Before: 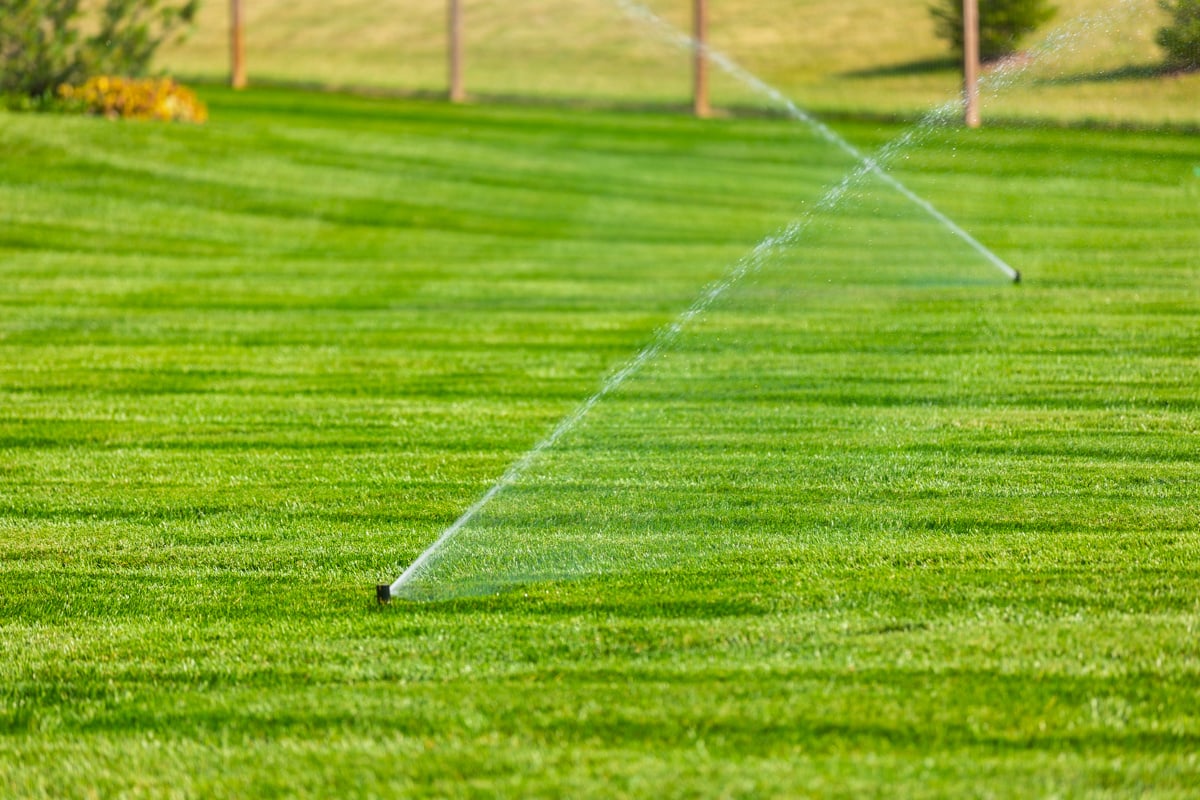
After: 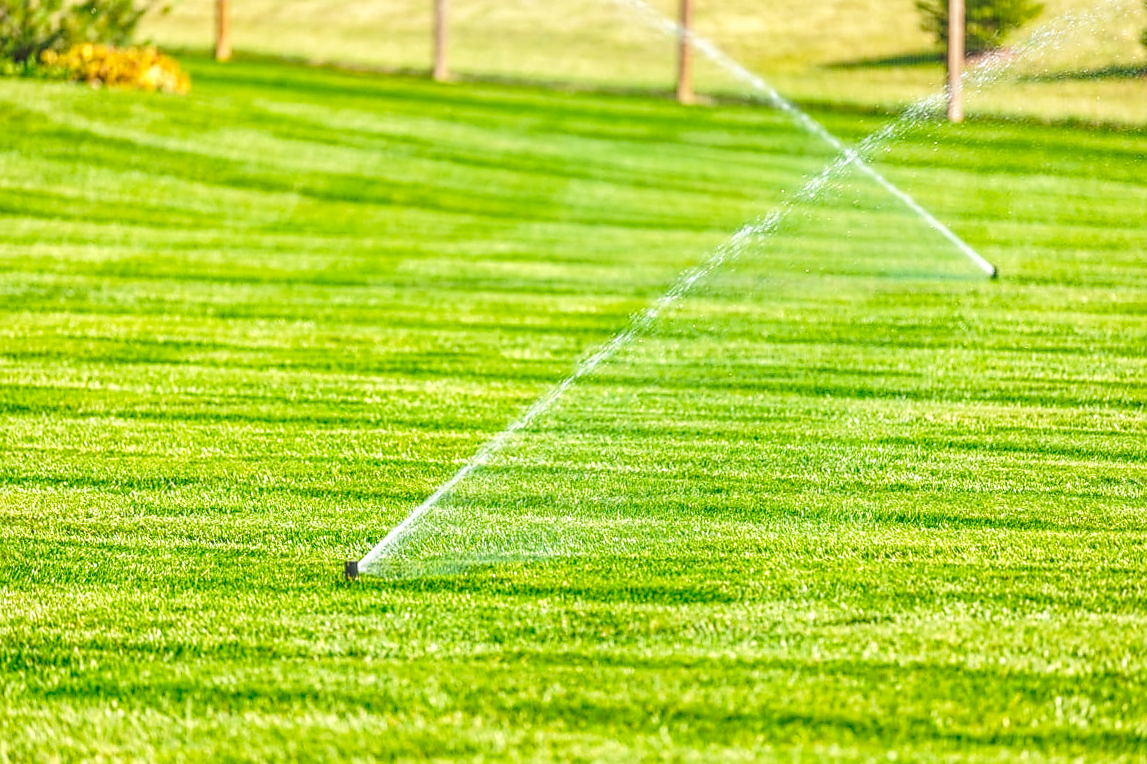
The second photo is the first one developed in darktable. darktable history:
crop and rotate: angle -1.77°
contrast equalizer: y [[0.502, 0.505, 0.512, 0.529, 0.564, 0.588], [0.5 ×6], [0.502, 0.505, 0.512, 0.529, 0.564, 0.588], [0, 0.001, 0.001, 0.004, 0.008, 0.011], [0, 0.001, 0.001, 0.004, 0.008, 0.011]]
base curve: curves: ch0 [(0, 0) (0.028, 0.03) (0.121, 0.232) (0.46, 0.748) (0.859, 0.968) (1, 1)], preserve colors none
sharpen: radius 1.549, amount 0.365, threshold 1.512
local contrast: highlights 66%, shadows 32%, detail 167%, midtone range 0.2
